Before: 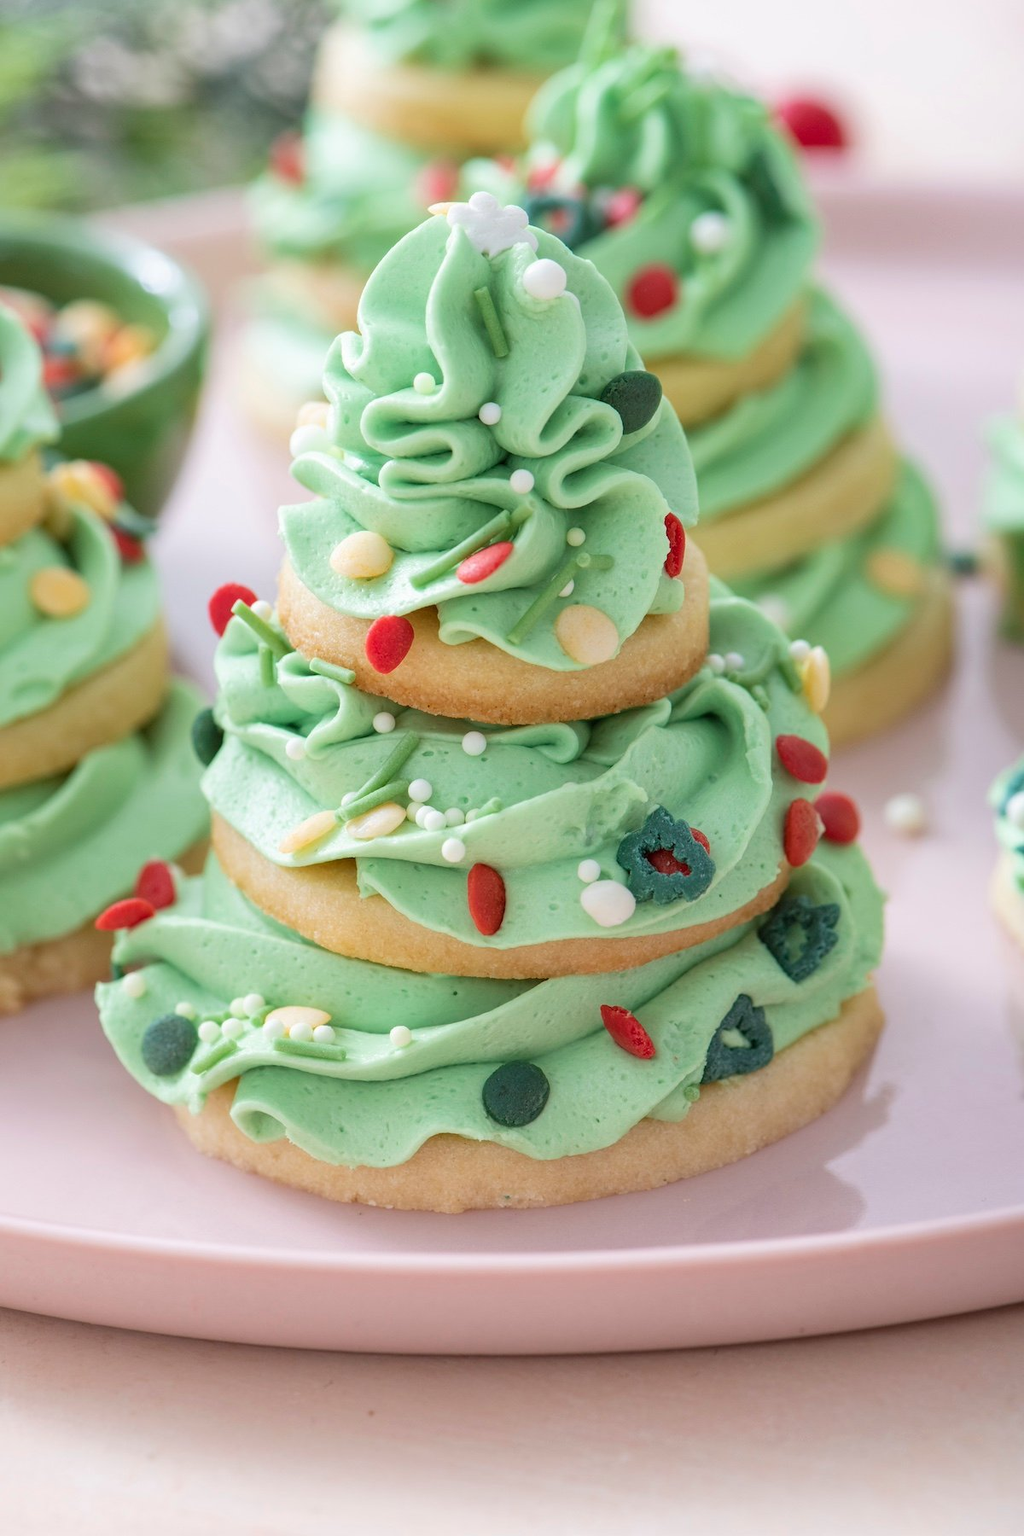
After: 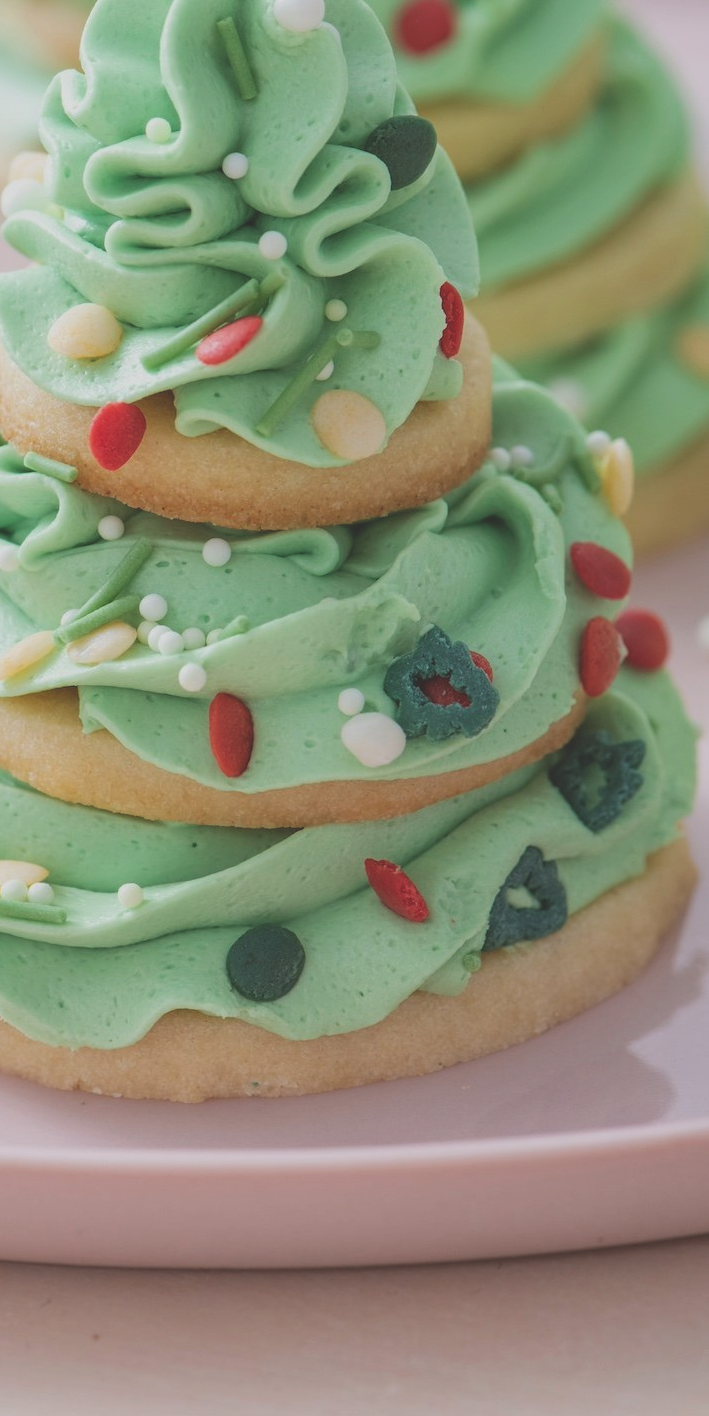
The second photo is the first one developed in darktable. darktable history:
exposure: black level correction -0.036, exposure -0.497 EV, compensate highlight preservation false
crop and rotate: left 28.256%, top 17.734%, right 12.656%, bottom 3.573%
